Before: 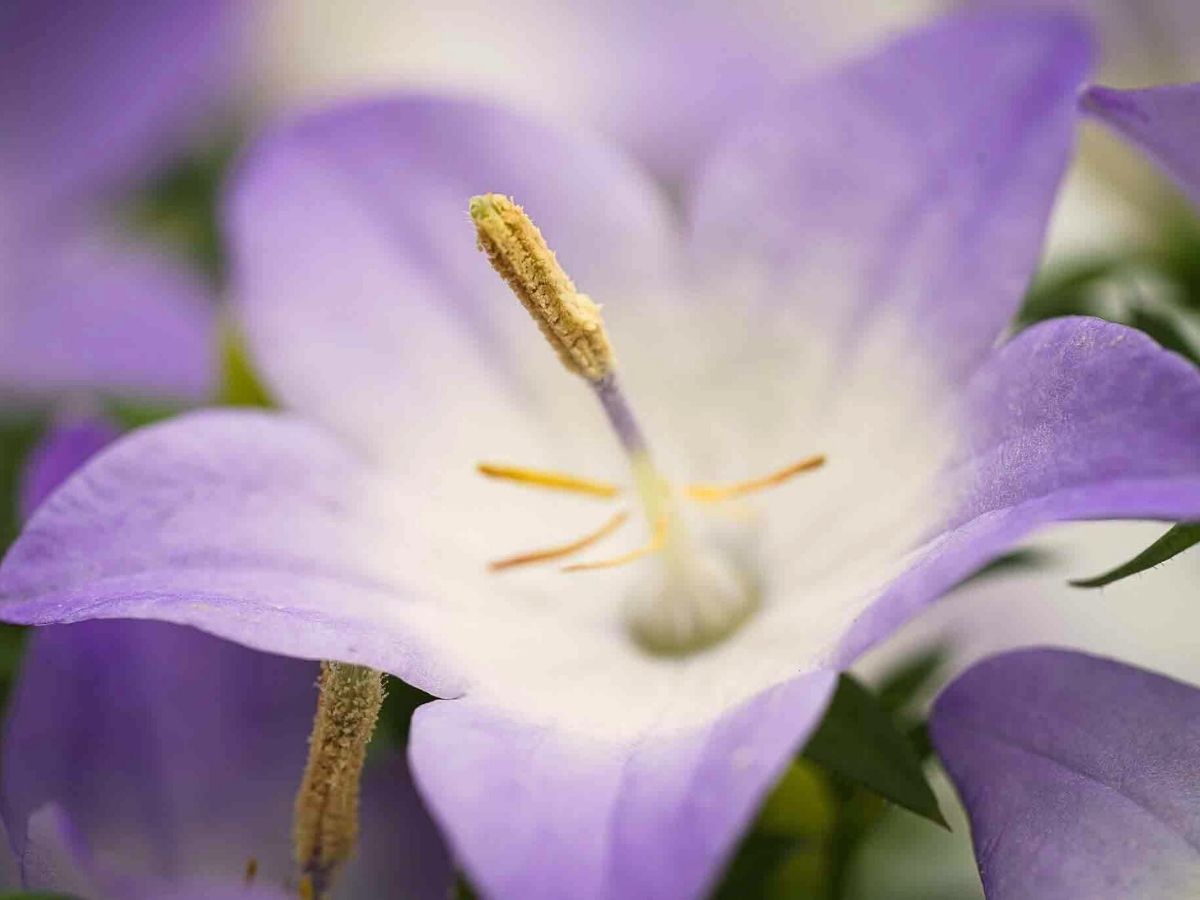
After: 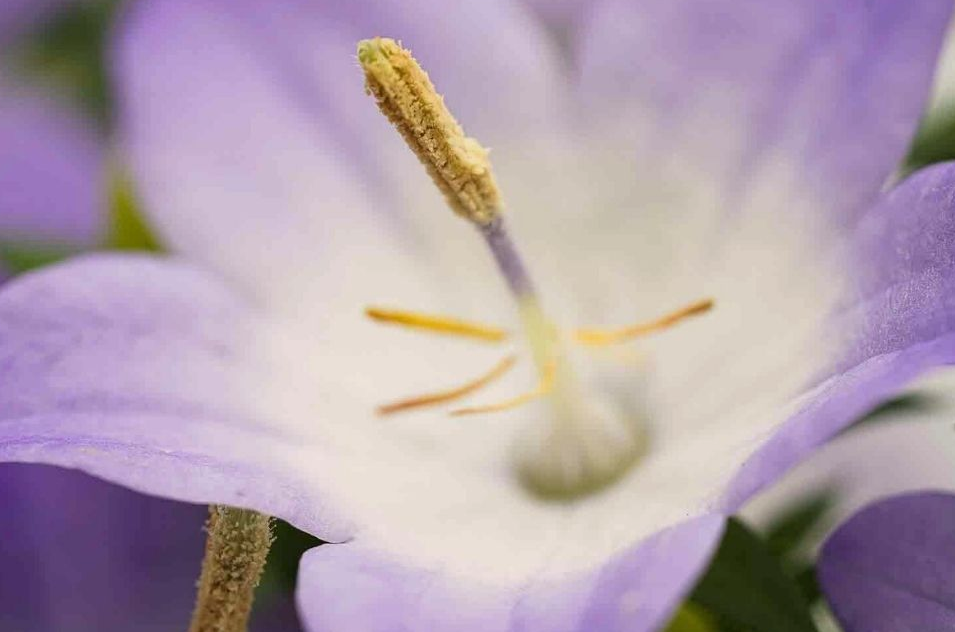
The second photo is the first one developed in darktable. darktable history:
crop: left 9.352%, top 17.367%, right 11.008%, bottom 12.37%
exposure: exposure -0.154 EV, compensate exposure bias true, compensate highlight preservation false
